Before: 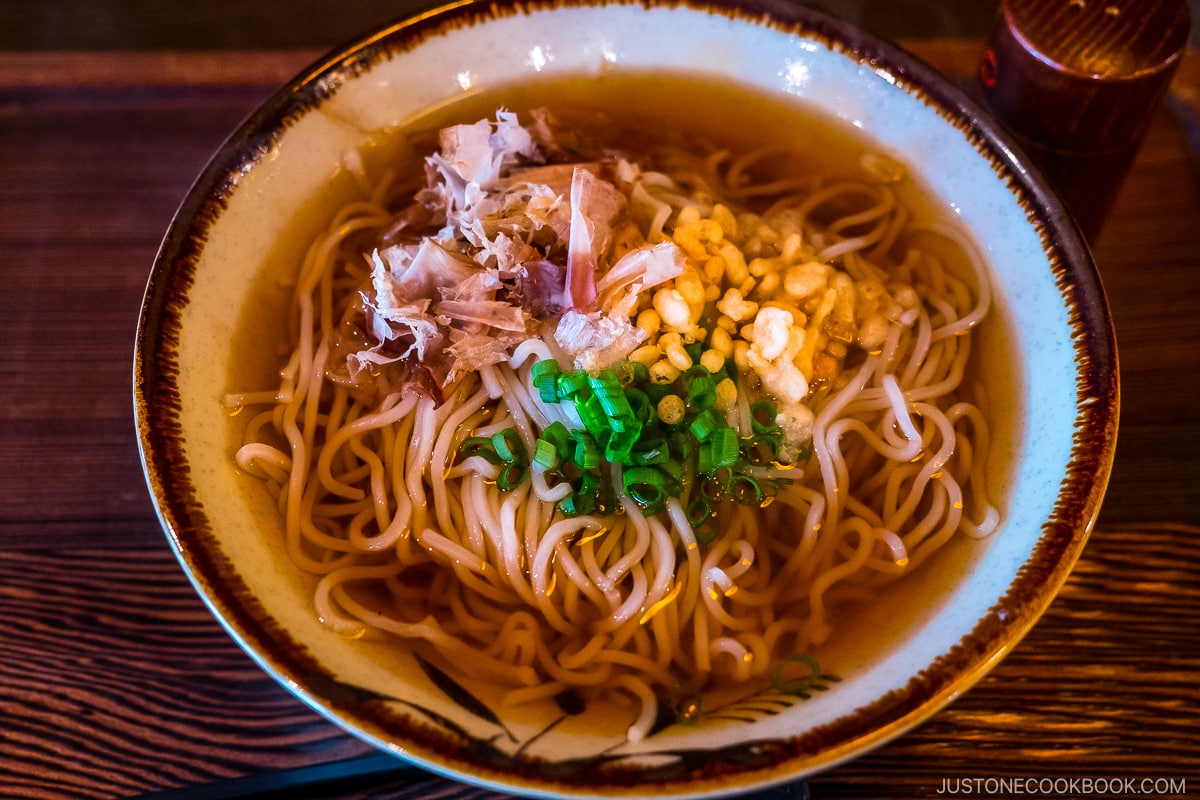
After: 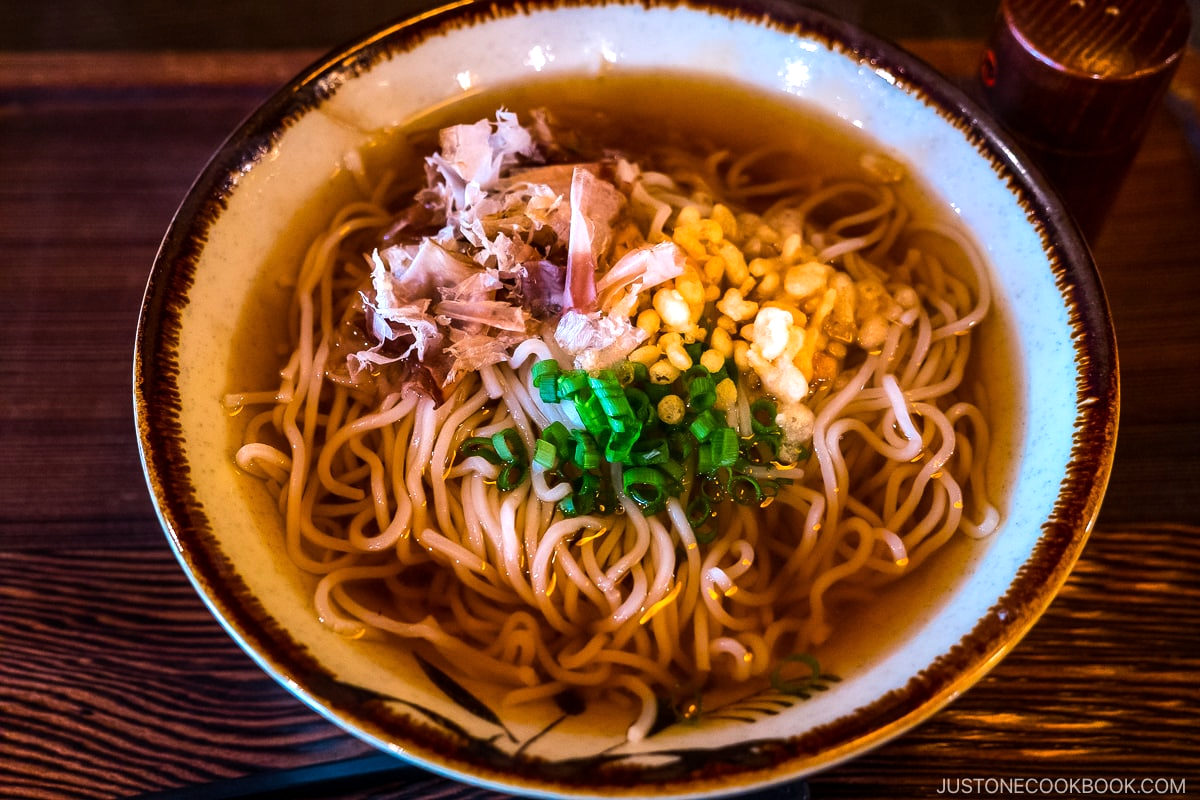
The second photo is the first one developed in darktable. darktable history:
tone equalizer: -8 EV -0.417 EV, -7 EV -0.413 EV, -6 EV -0.365 EV, -5 EV -0.262 EV, -3 EV 0.256 EV, -2 EV 0.307 EV, -1 EV 0.382 EV, +0 EV 0.41 EV, edges refinement/feathering 500, mask exposure compensation -1.57 EV, preserve details no
